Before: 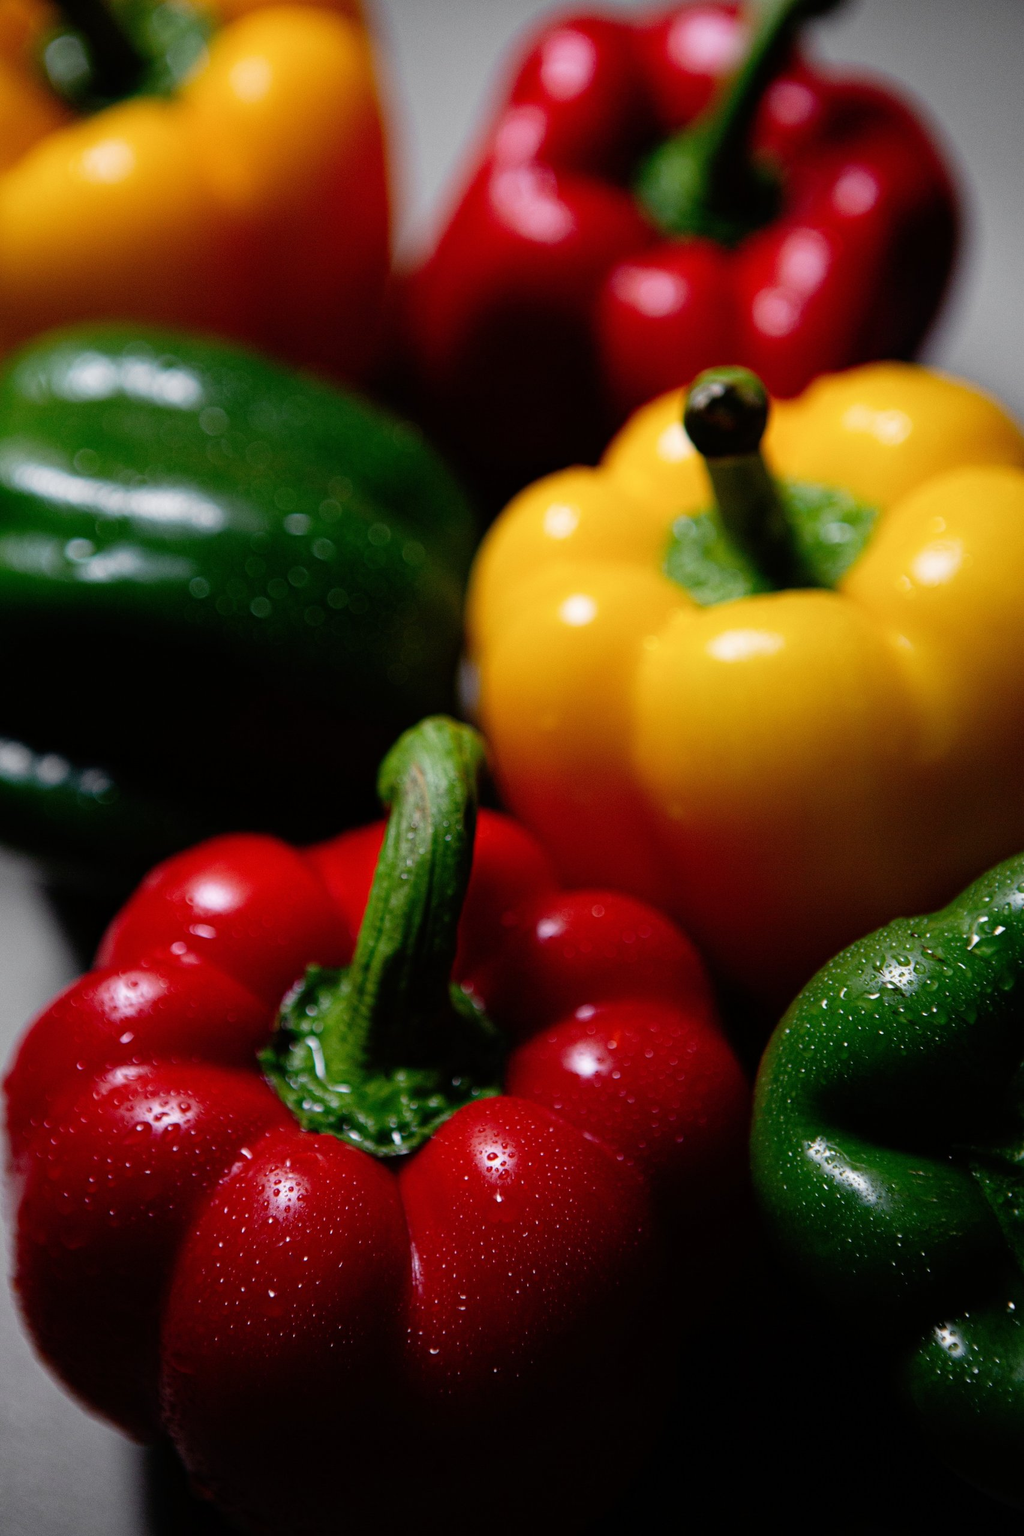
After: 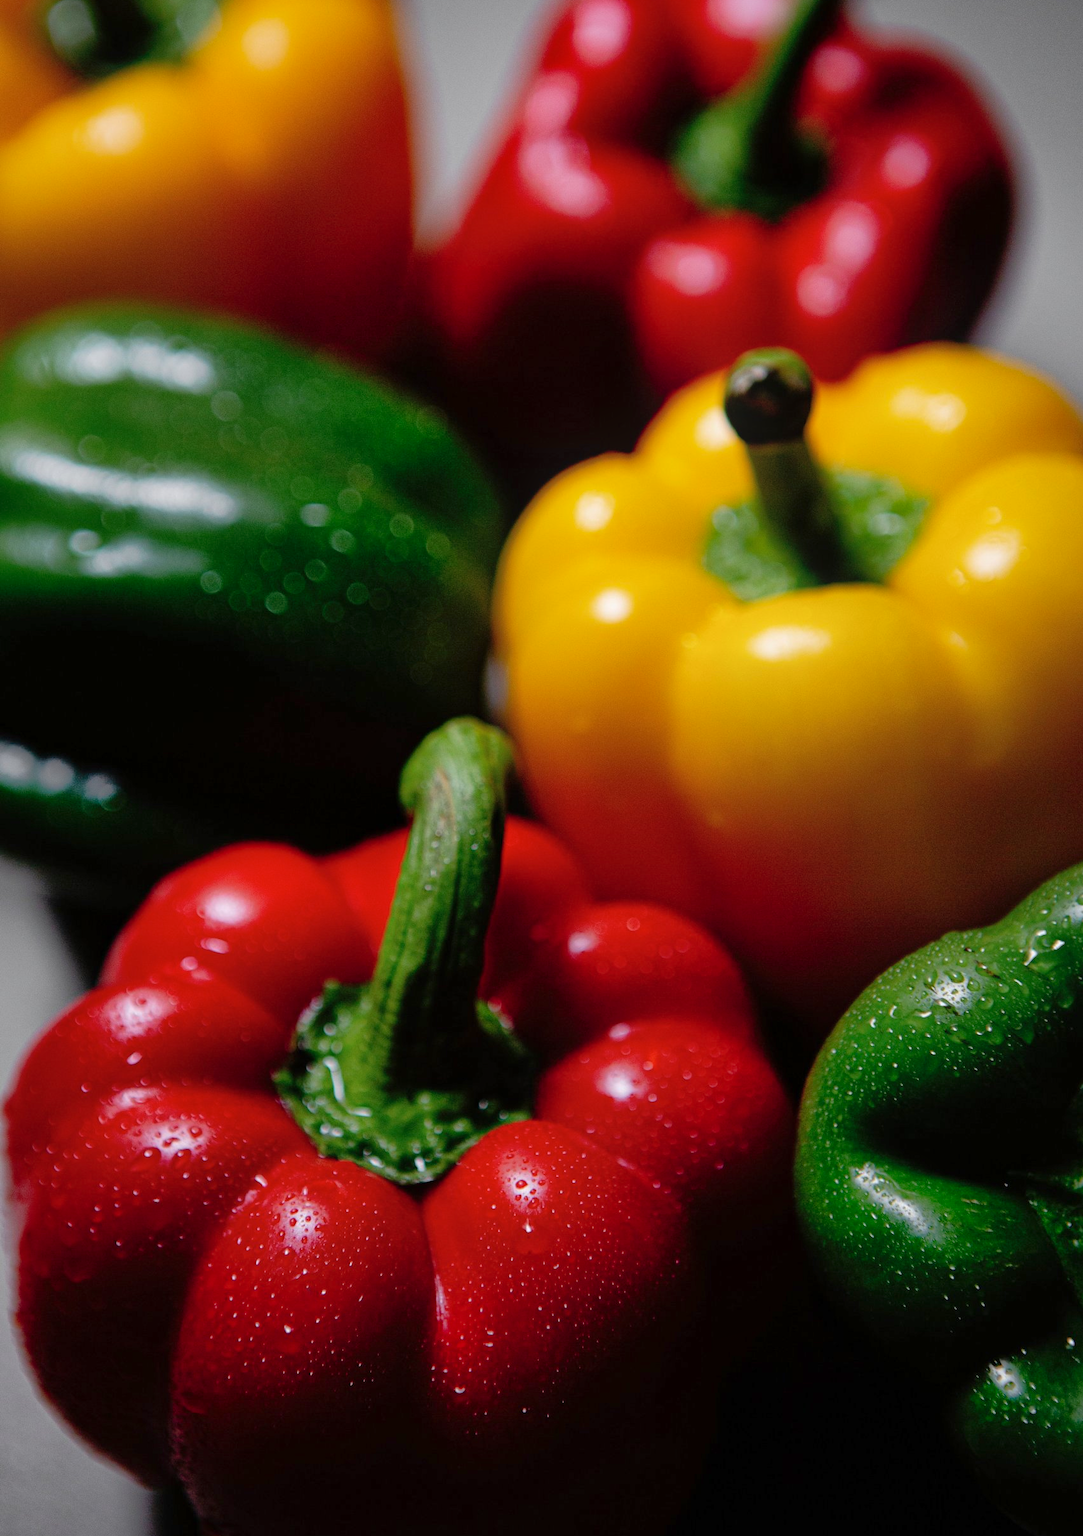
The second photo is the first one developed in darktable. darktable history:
bloom: size 16%, threshold 98%, strength 20%
shadows and highlights: on, module defaults
crop and rotate: top 2.479%, bottom 3.018%
